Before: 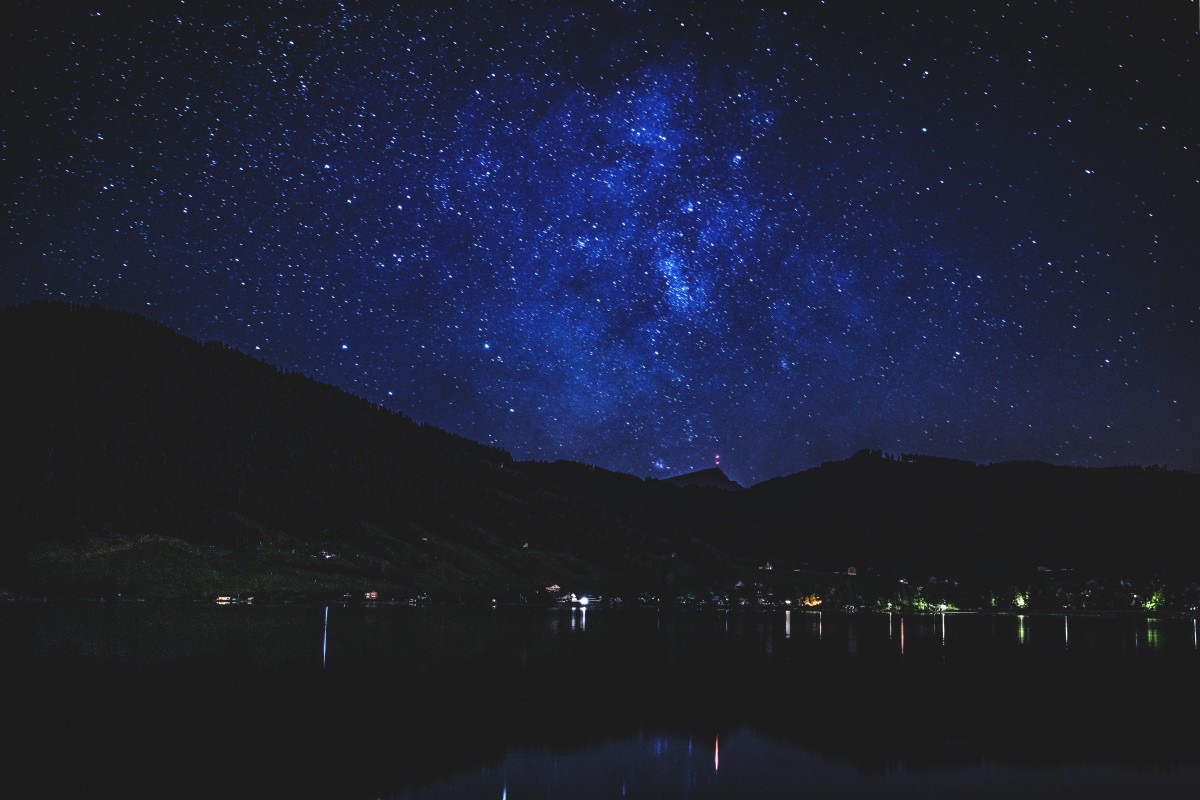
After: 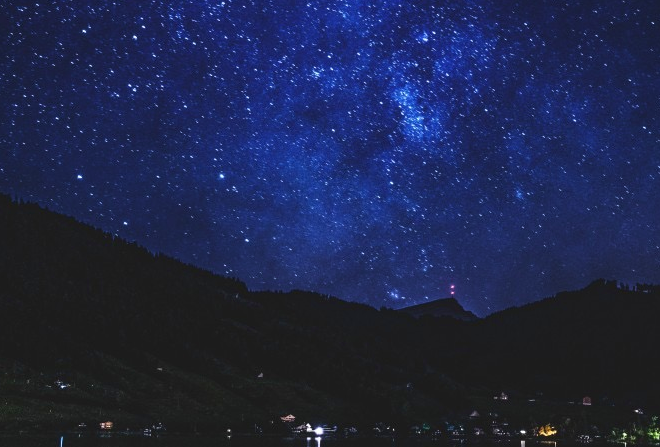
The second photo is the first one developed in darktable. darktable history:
velvia: on, module defaults
crop and rotate: left 22.119%, top 21.489%, right 22.811%, bottom 22.613%
